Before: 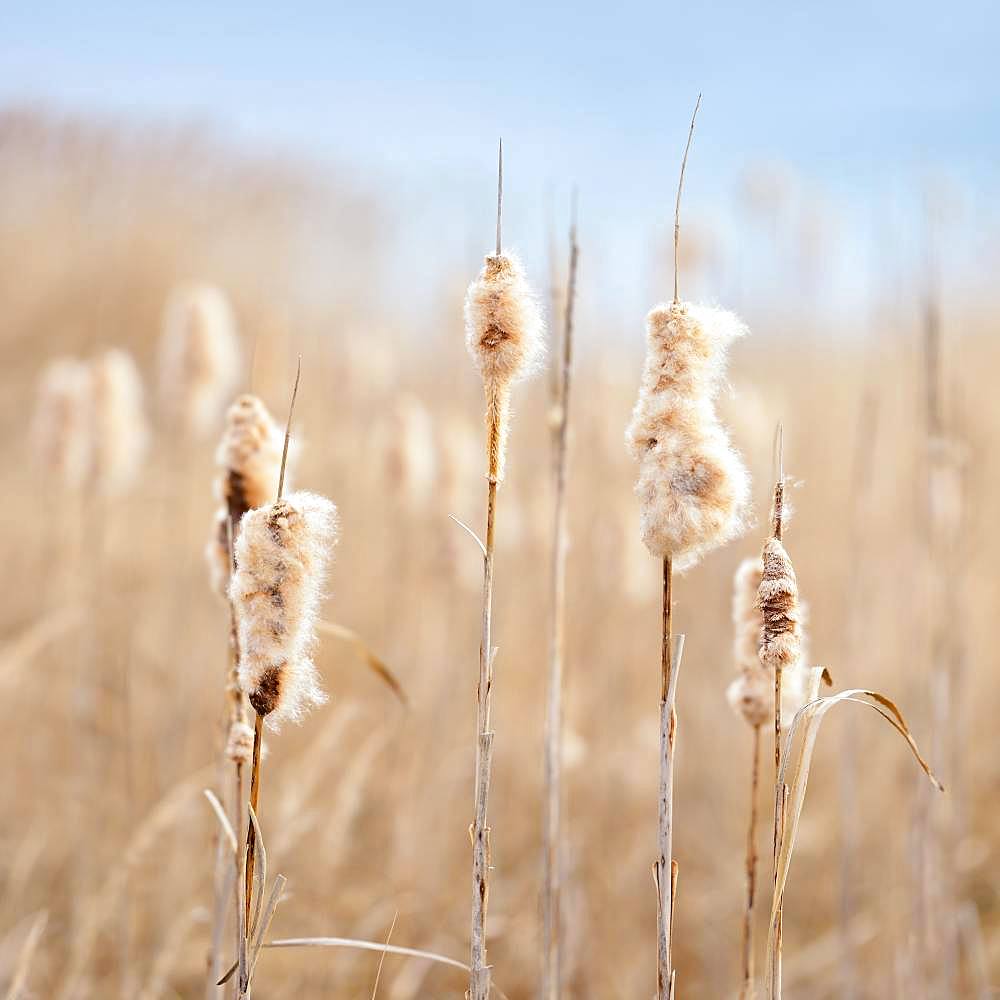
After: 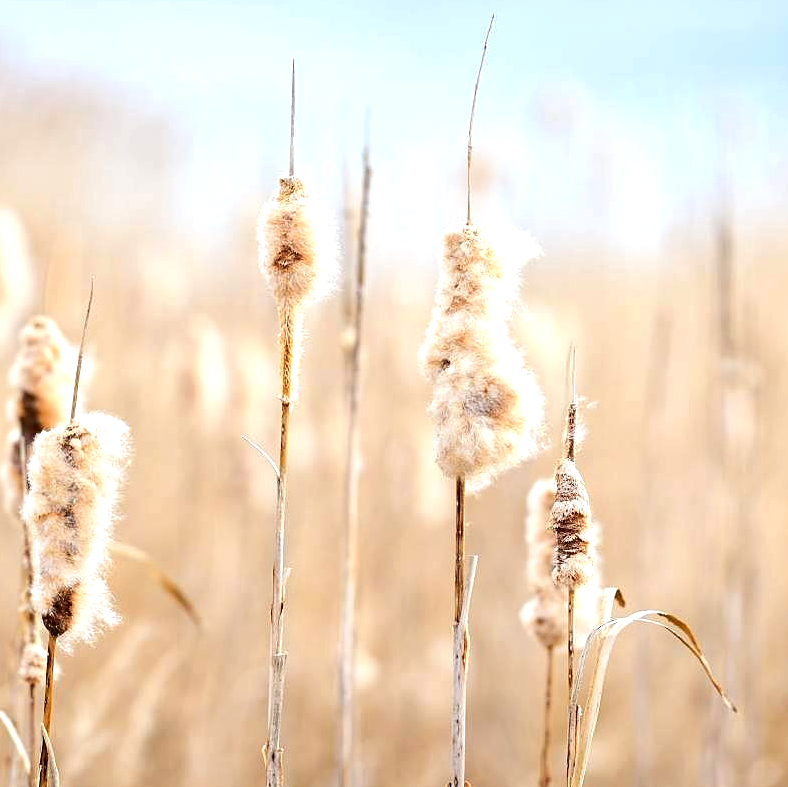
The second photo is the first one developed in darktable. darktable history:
tone equalizer: -8 EV -0.417 EV, -7 EV -0.389 EV, -6 EV -0.333 EV, -5 EV -0.222 EV, -3 EV 0.222 EV, -2 EV 0.333 EV, -1 EV 0.389 EV, +0 EV 0.417 EV, edges refinement/feathering 500, mask exposure compensation -1.57 EV, preserve details no
crop and rotate: left 20.74%, top 7.912%, right 0.375%, bottom 13.378%
